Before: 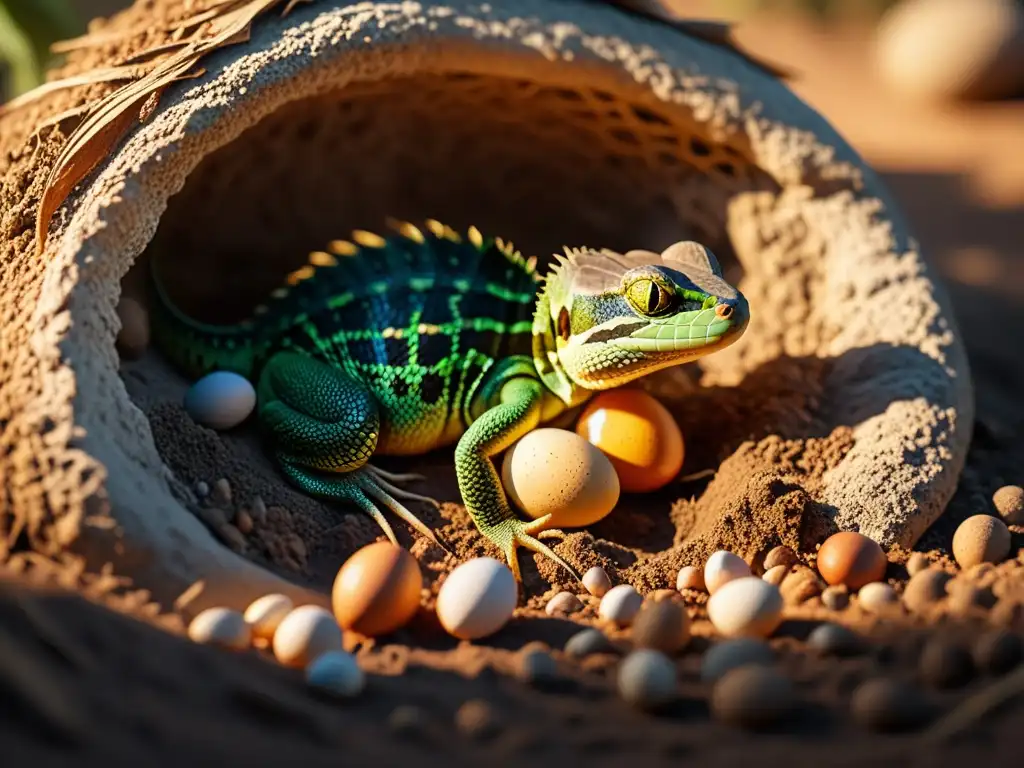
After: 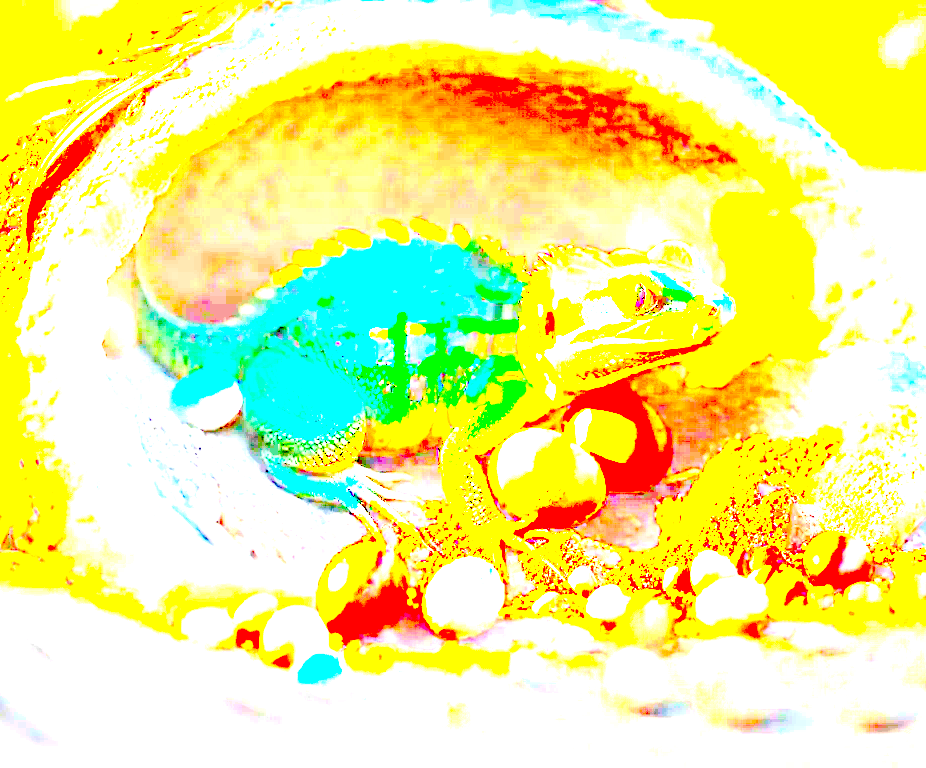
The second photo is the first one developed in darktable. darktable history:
crop and rotate: left 1.388%, right 8.128%
exposure: exposure 7.984 EV, compensate highlight preservation false
contrast brightness saturation: contrast 0.2, brightness 0.165, saturation 0.228
